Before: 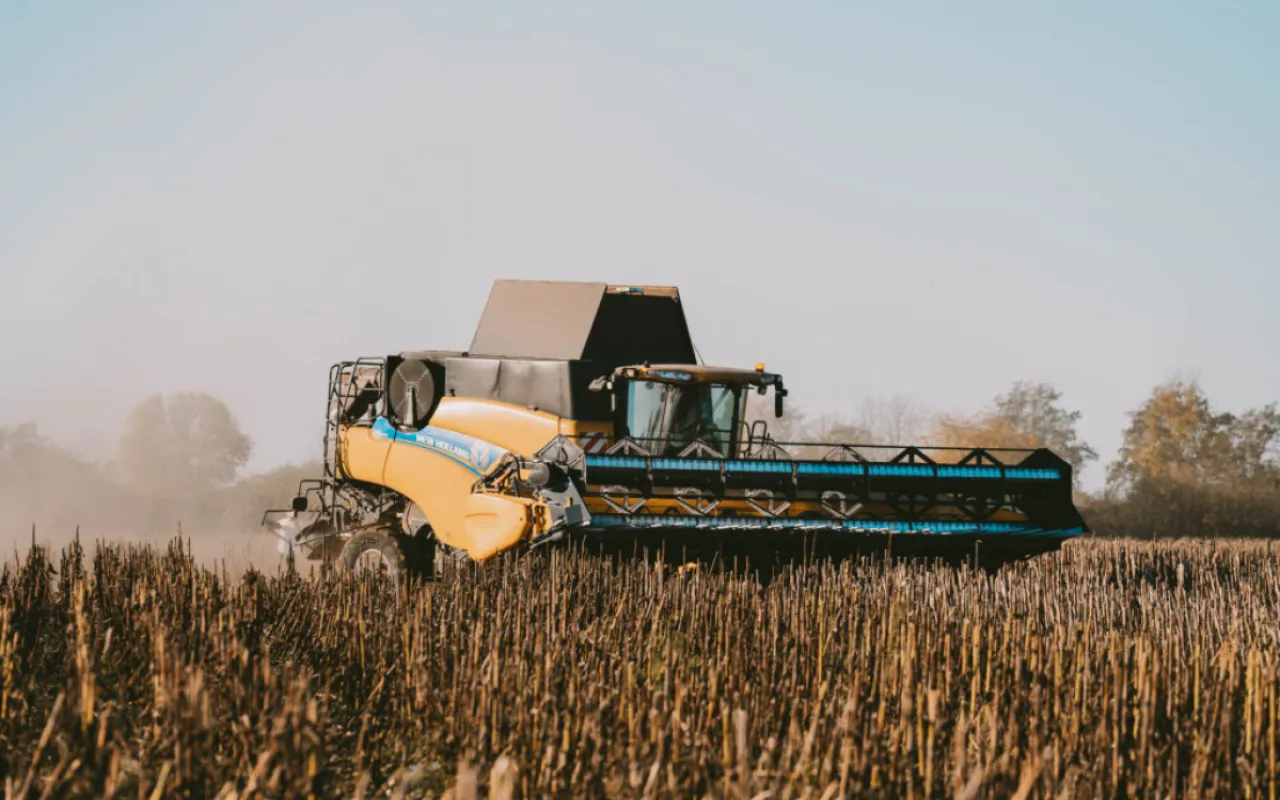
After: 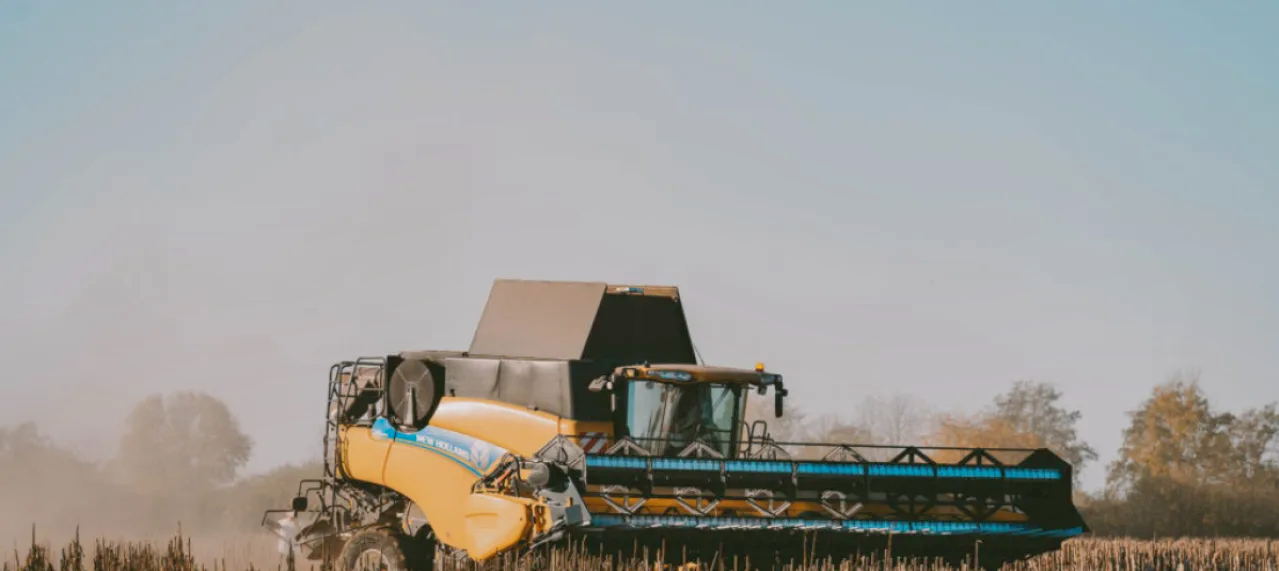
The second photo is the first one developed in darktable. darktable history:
shadows and highlights: on, module defaults
crop: bottom 28.576%
